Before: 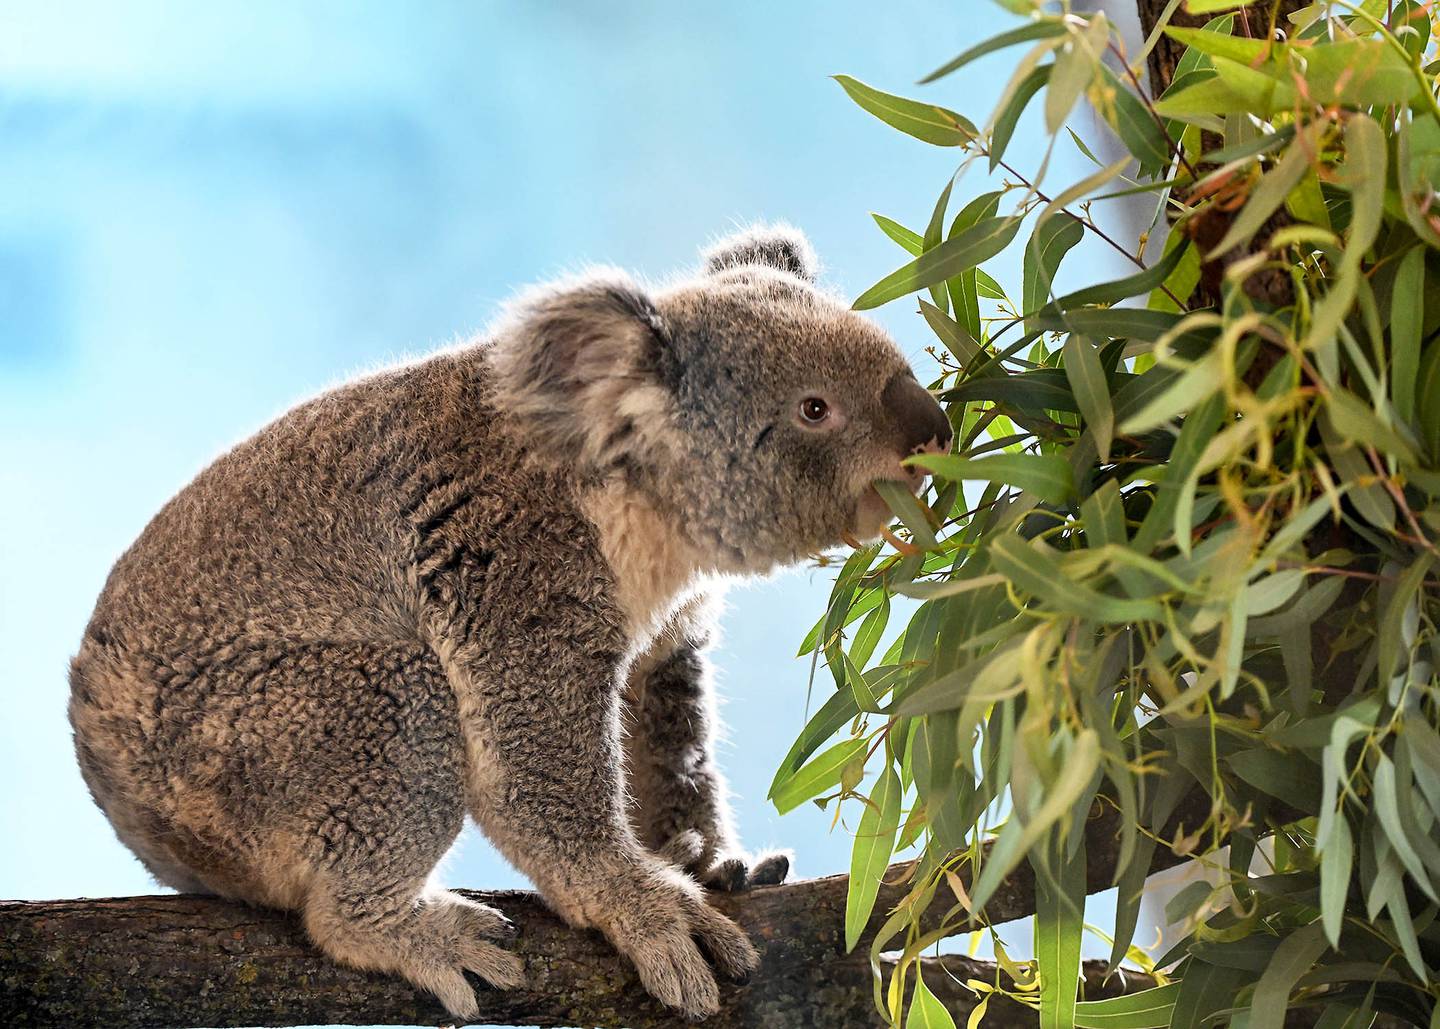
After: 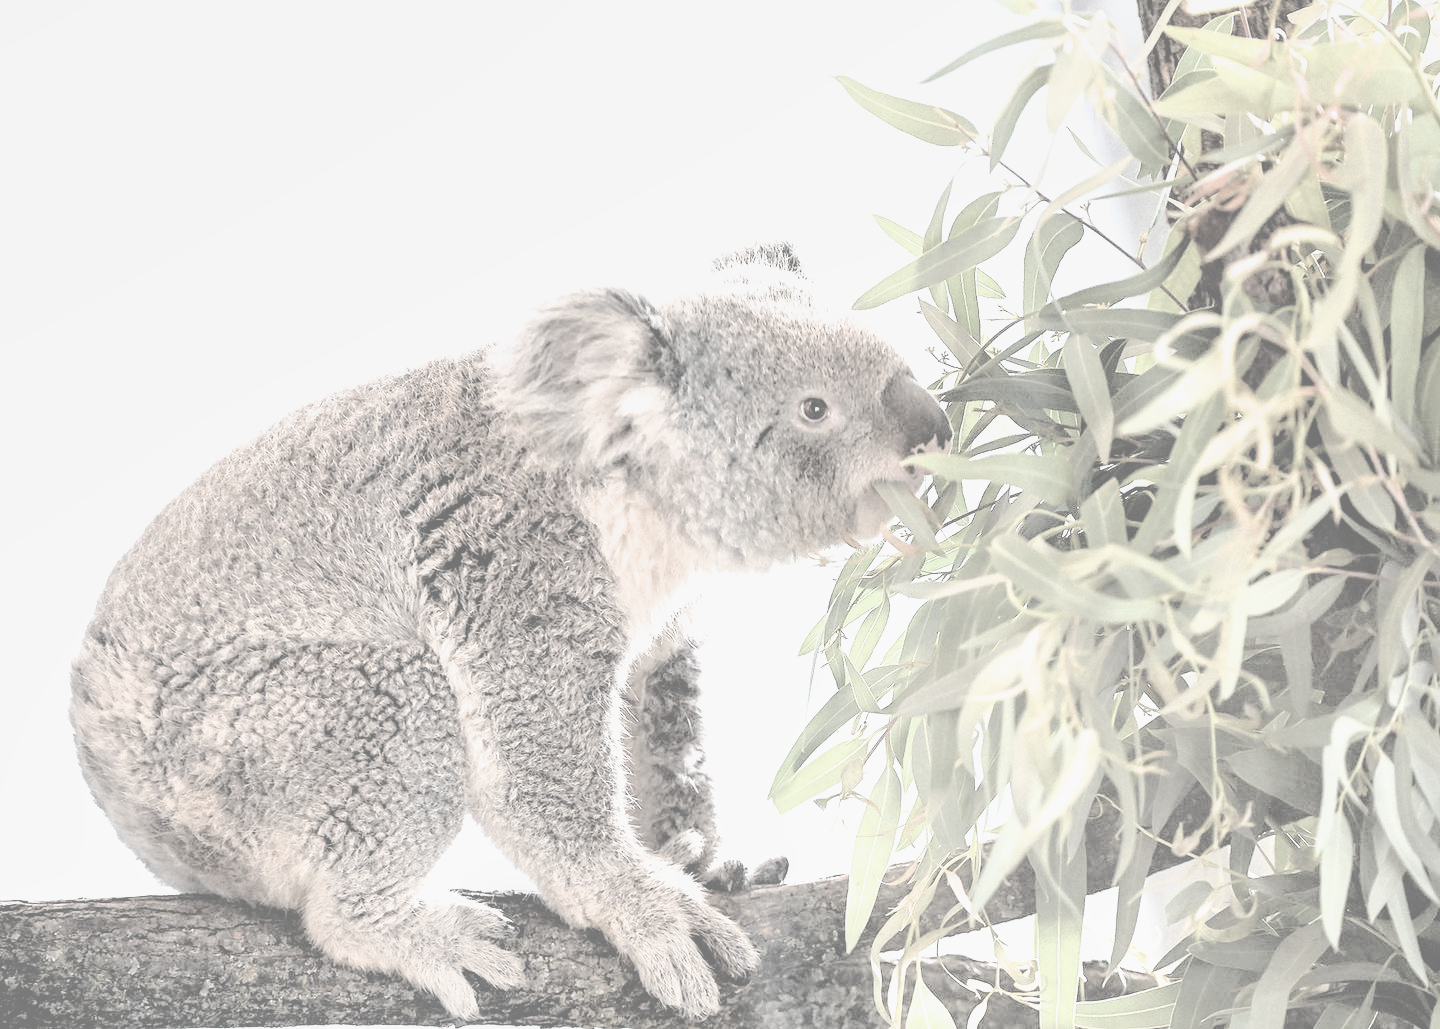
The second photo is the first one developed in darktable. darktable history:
contrast brightness saturation: contrast -0.31, brightness 0.749, saturation -0.795
exposure: black level correction 0, exposure 0.701 EV, compensate highlight preservation false
local contrast: on, module defaults
filmic rgb: black relative exposure -7.98 EV, white relative exposure 2.18 EV, hardness 6.91
tone curve: curves: ch0 [(0, 0) (0.003, 0.065) (0.011, 0.072) (0.025, 0.09) (0.044, 0.104) (0.069, 0.116) (0.1, 0.127) (0.136, 0.15) (0.177, 0.184) (0.224, 0.223) (0.277, 0.28) (0.335, 0.361) (0.399, 0.443) (0.468, 0.525) (0.543, 0.616) (0.623, 0.713) (0.709, 0.79) (0.801, 0.866) (0.898, 0.933) (1, 1)], color space Lab, independent channels, preserve colors none
